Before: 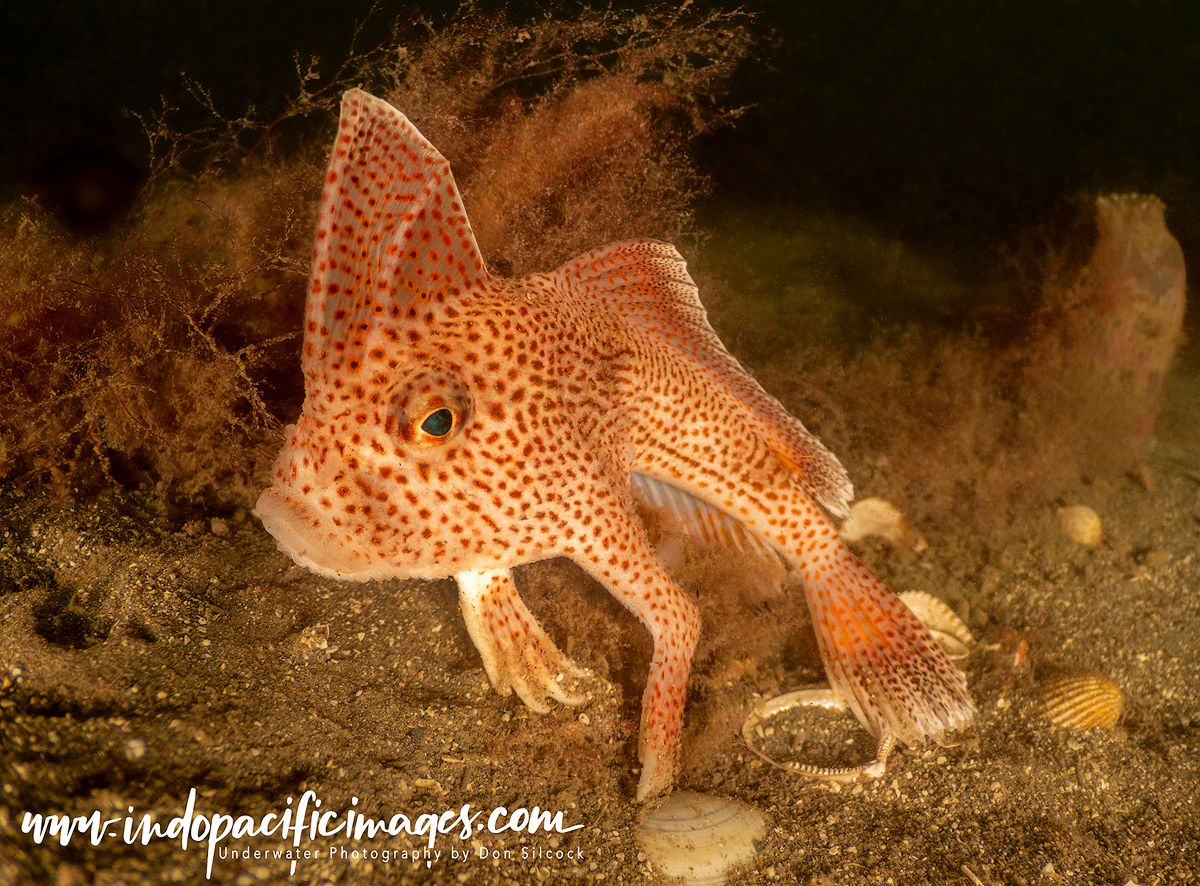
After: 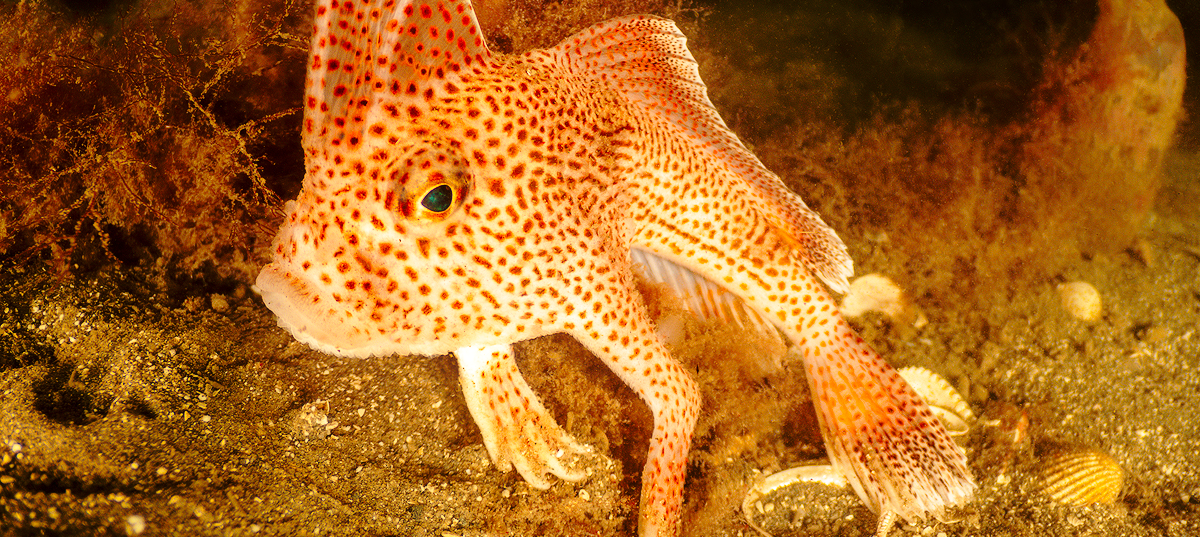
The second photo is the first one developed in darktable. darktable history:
base curve: curves: ch0 [(0, 0) (0.036, 0.037) (0.121, 0.228) (0.46, 0.76) (0.859, 0.983) (1, 1)], preserve colors none
crop and rotate: top 25.357%, bottom 13.942%
